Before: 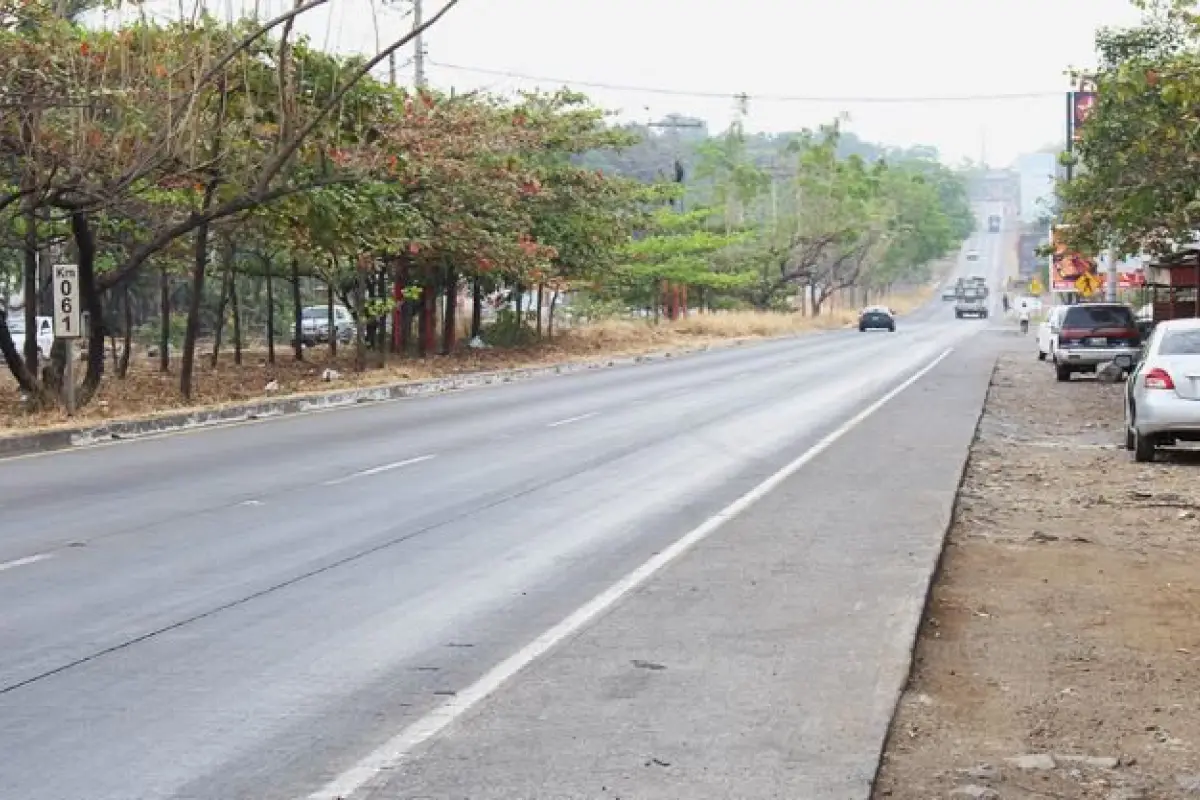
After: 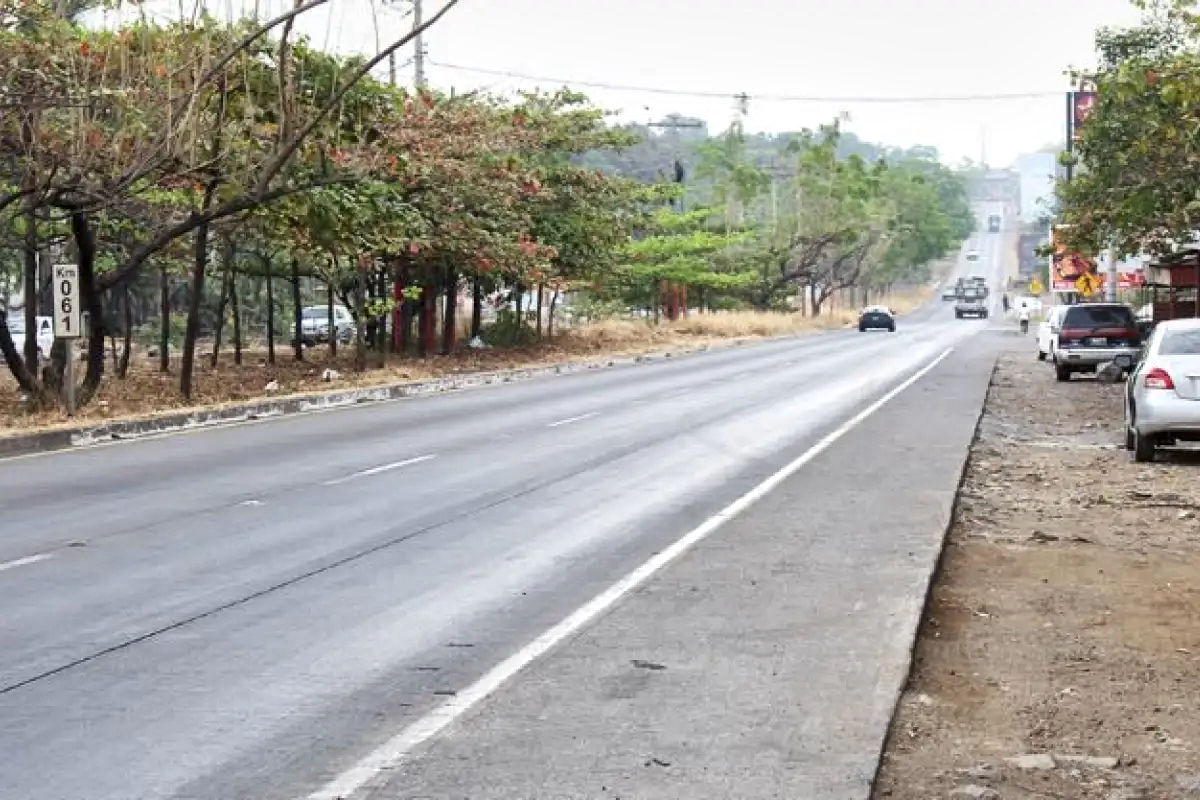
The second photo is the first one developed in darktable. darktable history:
local contrast: mode bilateral grid, contrast 25, coarseness 60, detail 151%, midtone range 0.2
